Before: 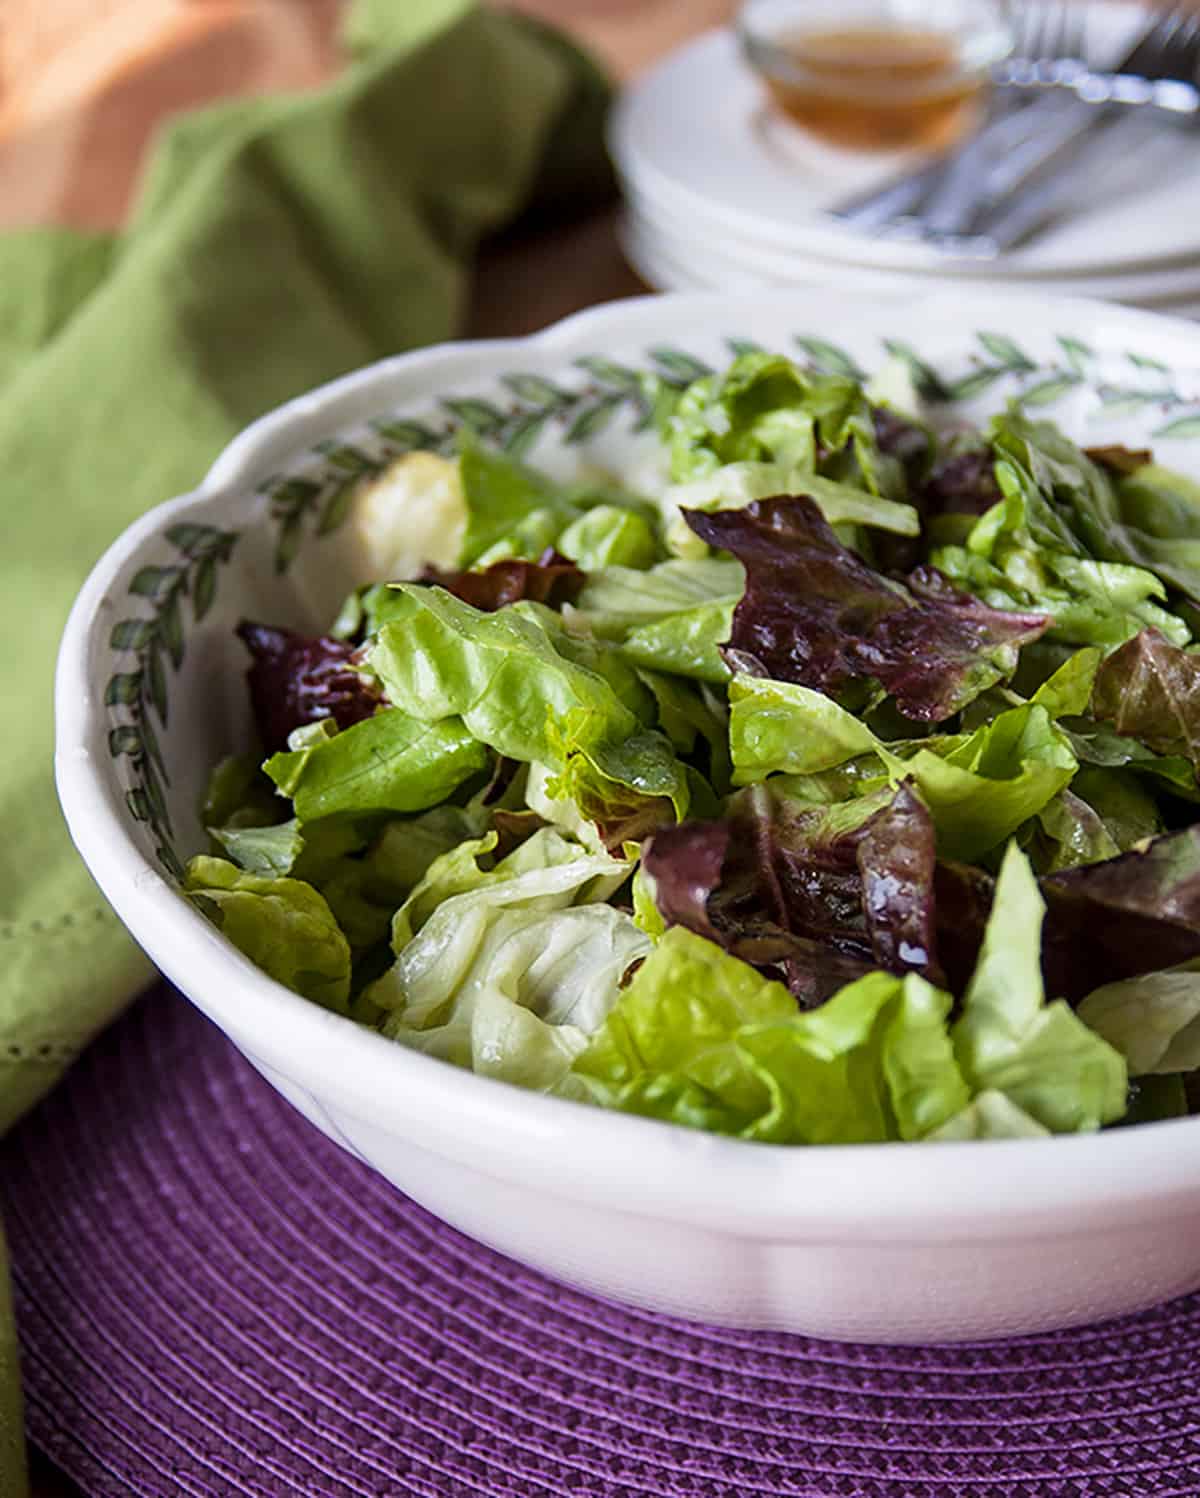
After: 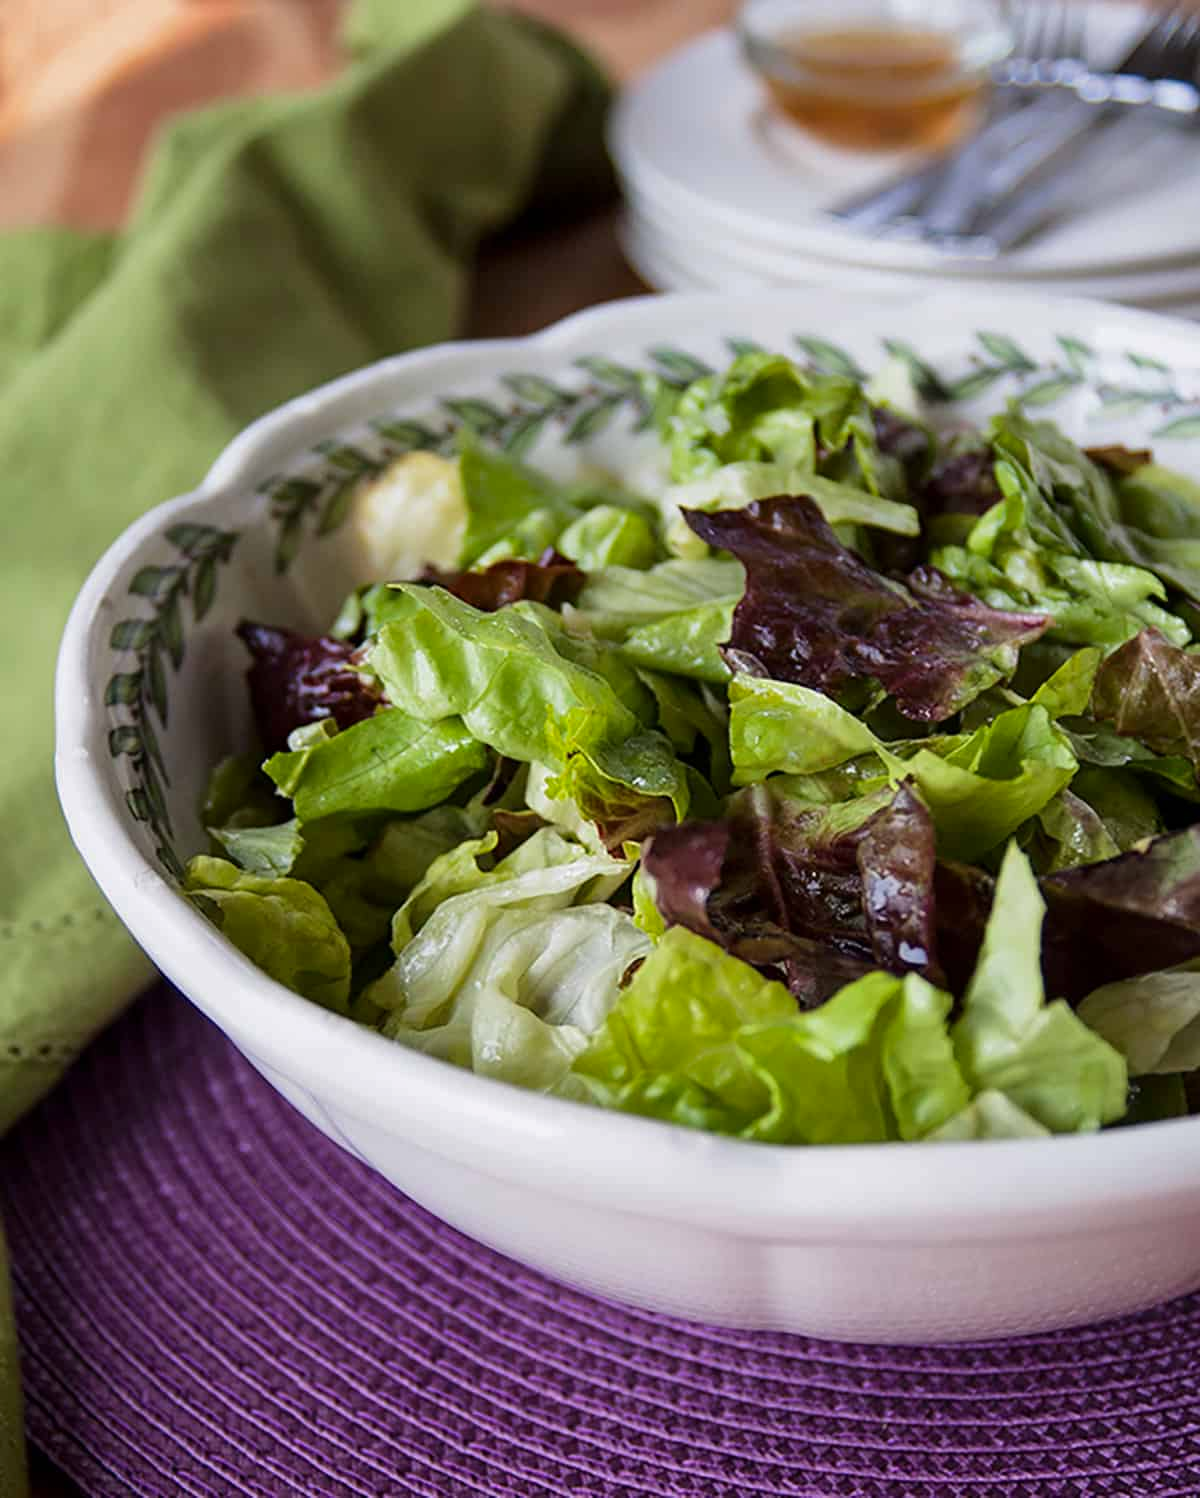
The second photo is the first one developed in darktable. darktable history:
shadows and highlights: shadows -20, white point adjustment -2, highlights -35
